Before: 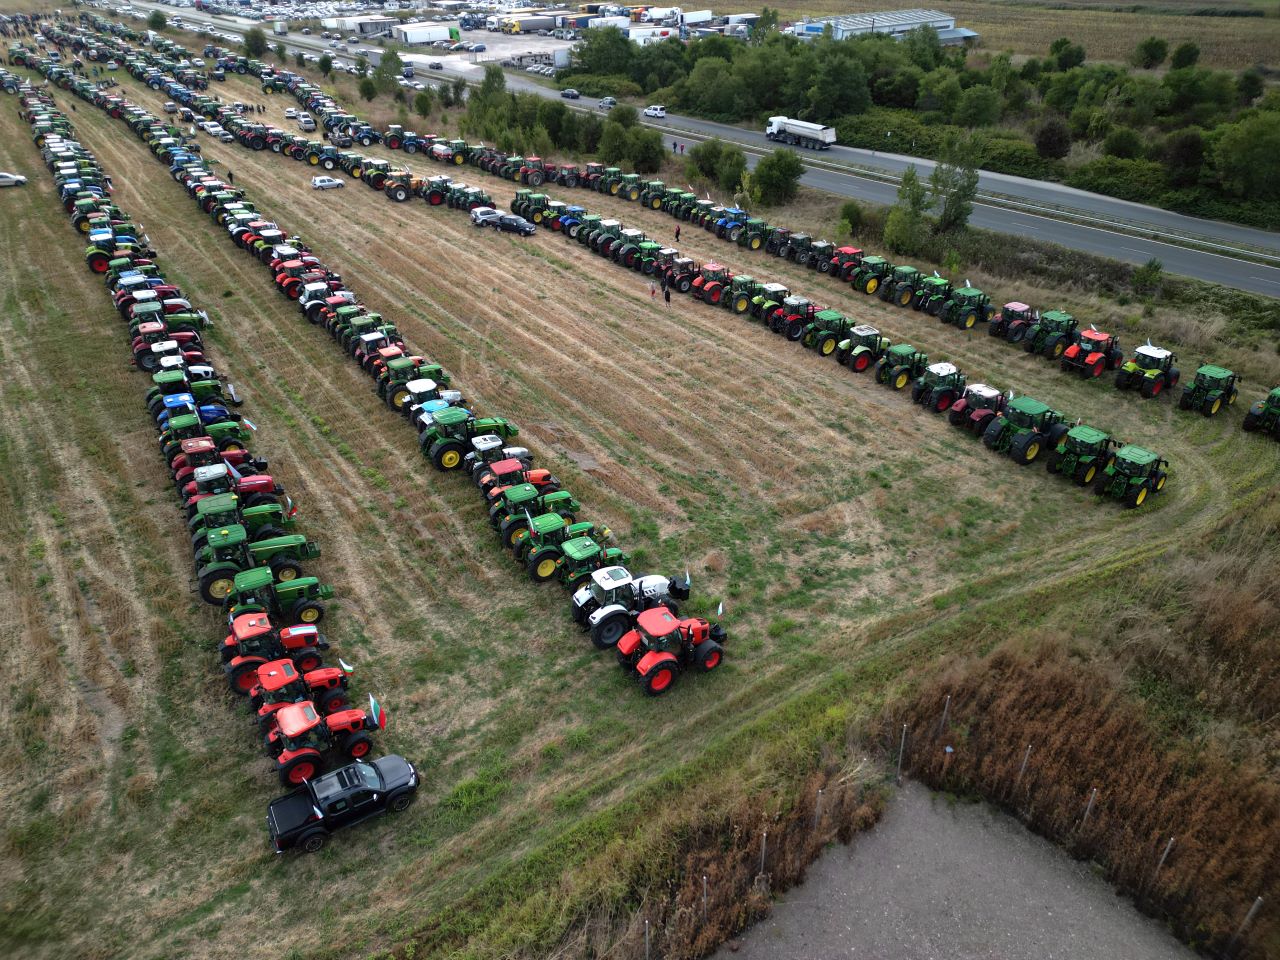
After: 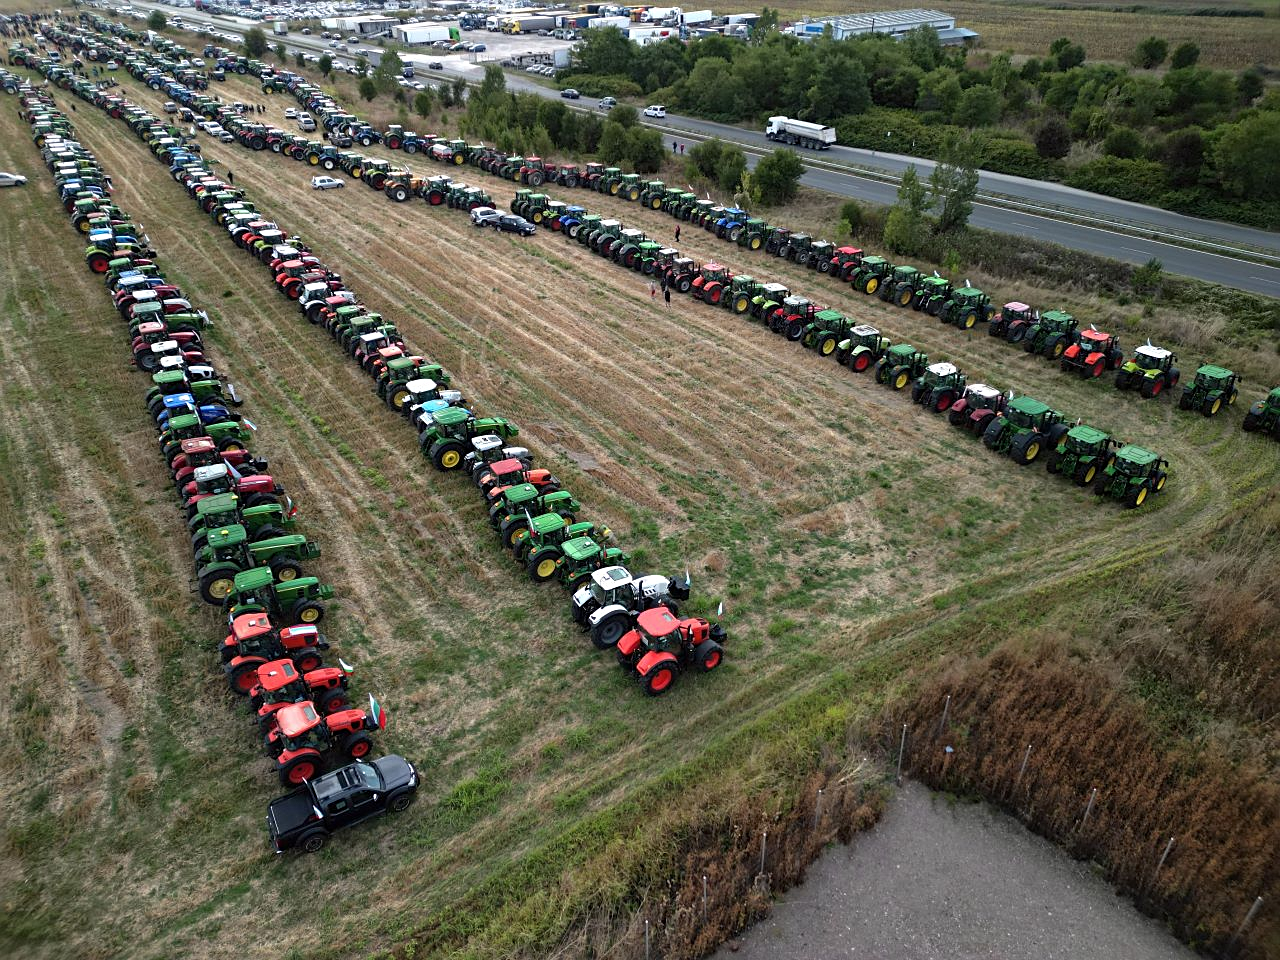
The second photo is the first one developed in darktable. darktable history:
sharpen: radius 2.185, amount 0.378, threshold 0.11
